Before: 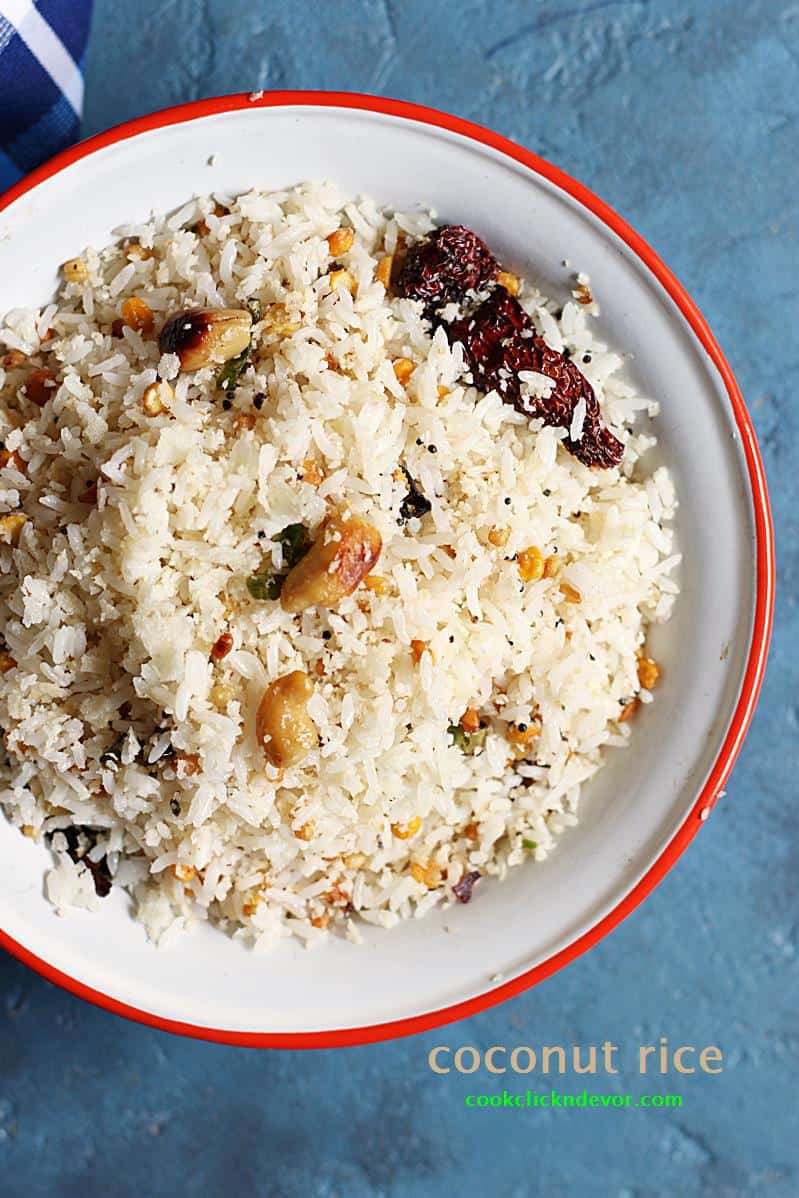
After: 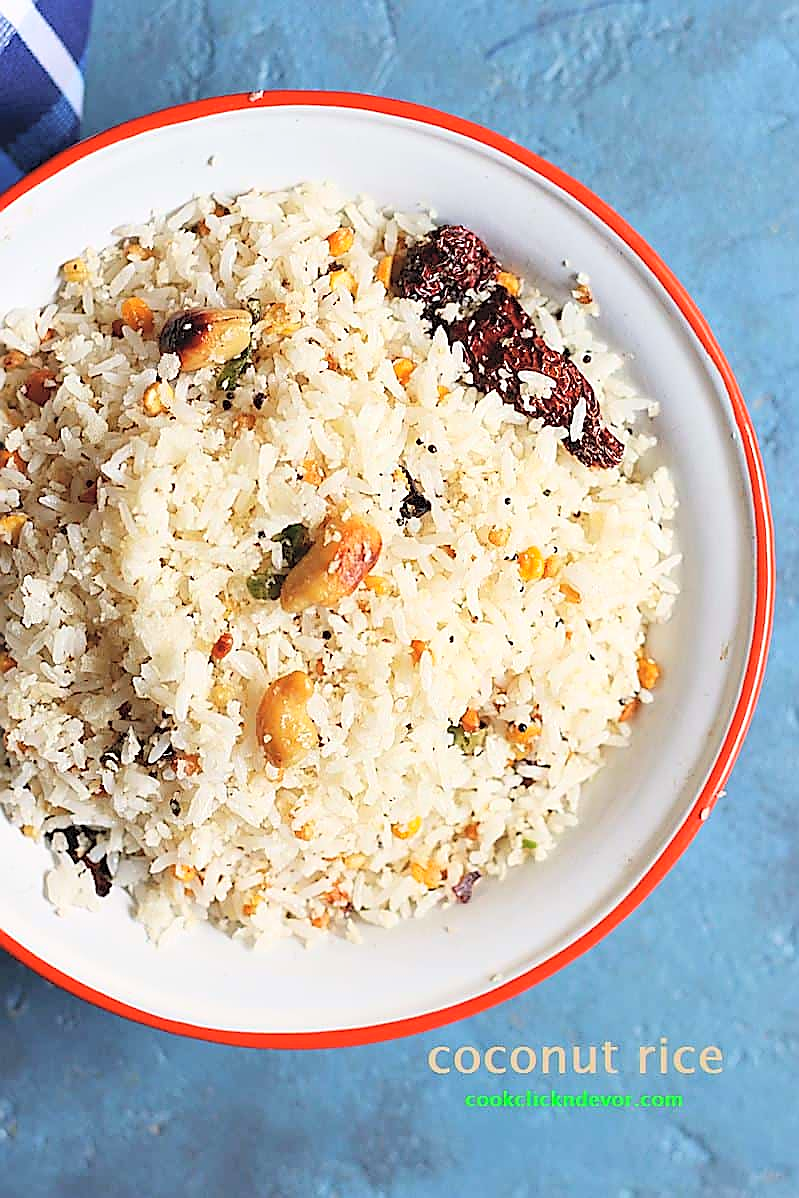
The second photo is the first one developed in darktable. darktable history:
contrast brightness saturation: contrast 0.097, brightness 0.304, saturation 0.146
sharpen: radius 1.379, amount 1.237, threshold 0.637
